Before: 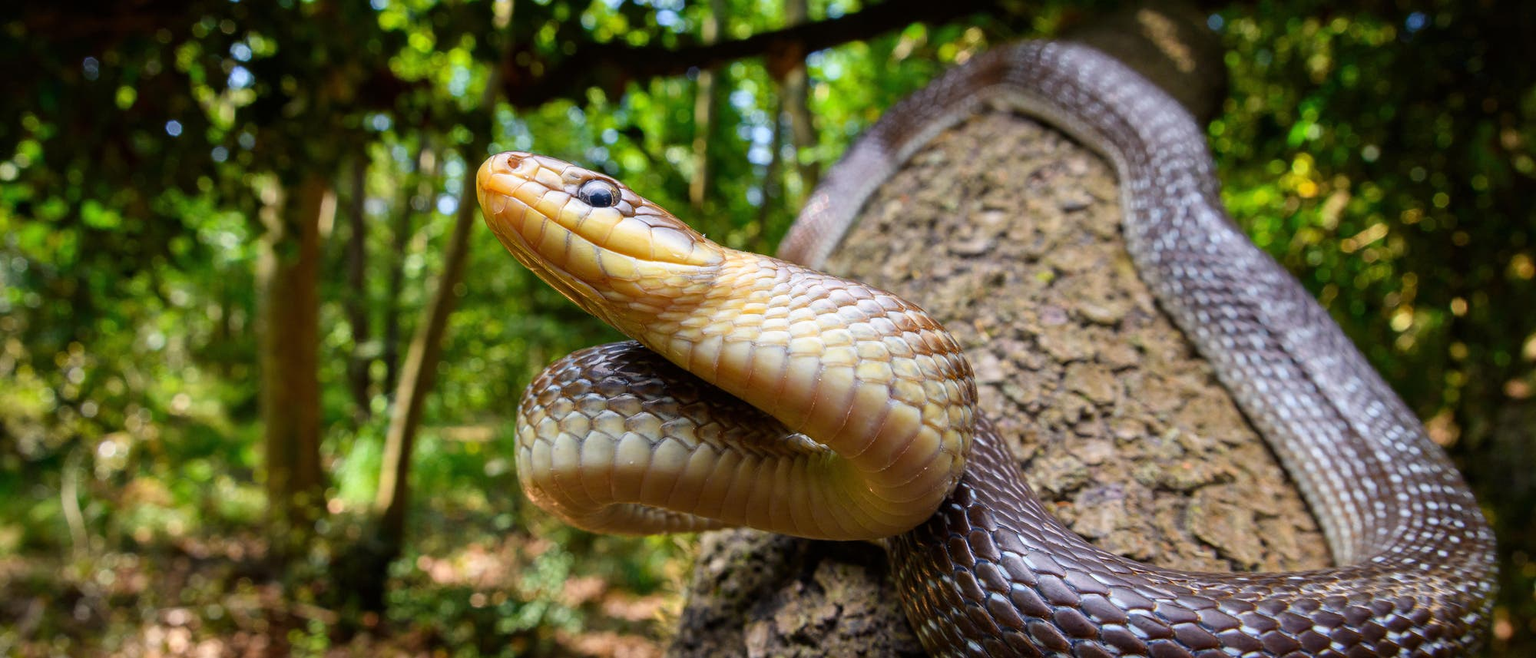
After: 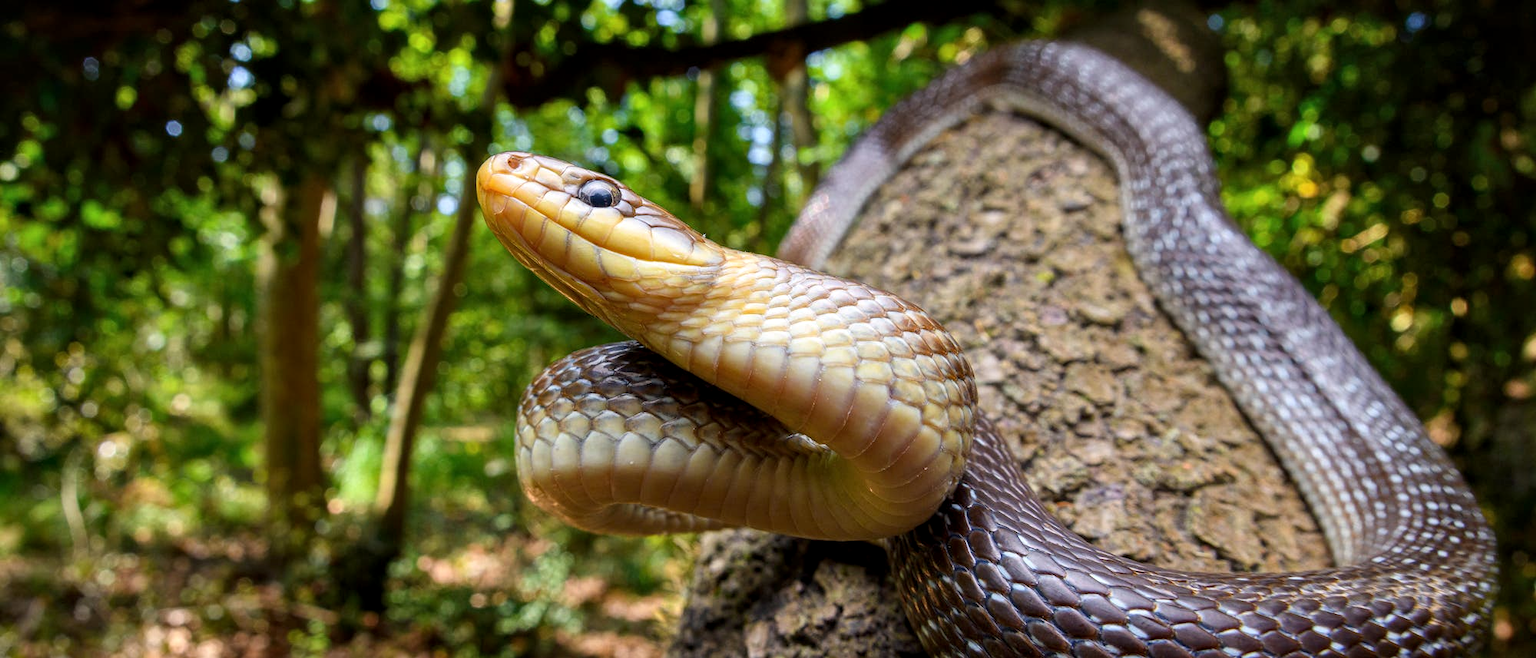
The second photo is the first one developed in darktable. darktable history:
local contrast: highlights 105%, shadows 102%, detail 119%, midtone range 0.2
